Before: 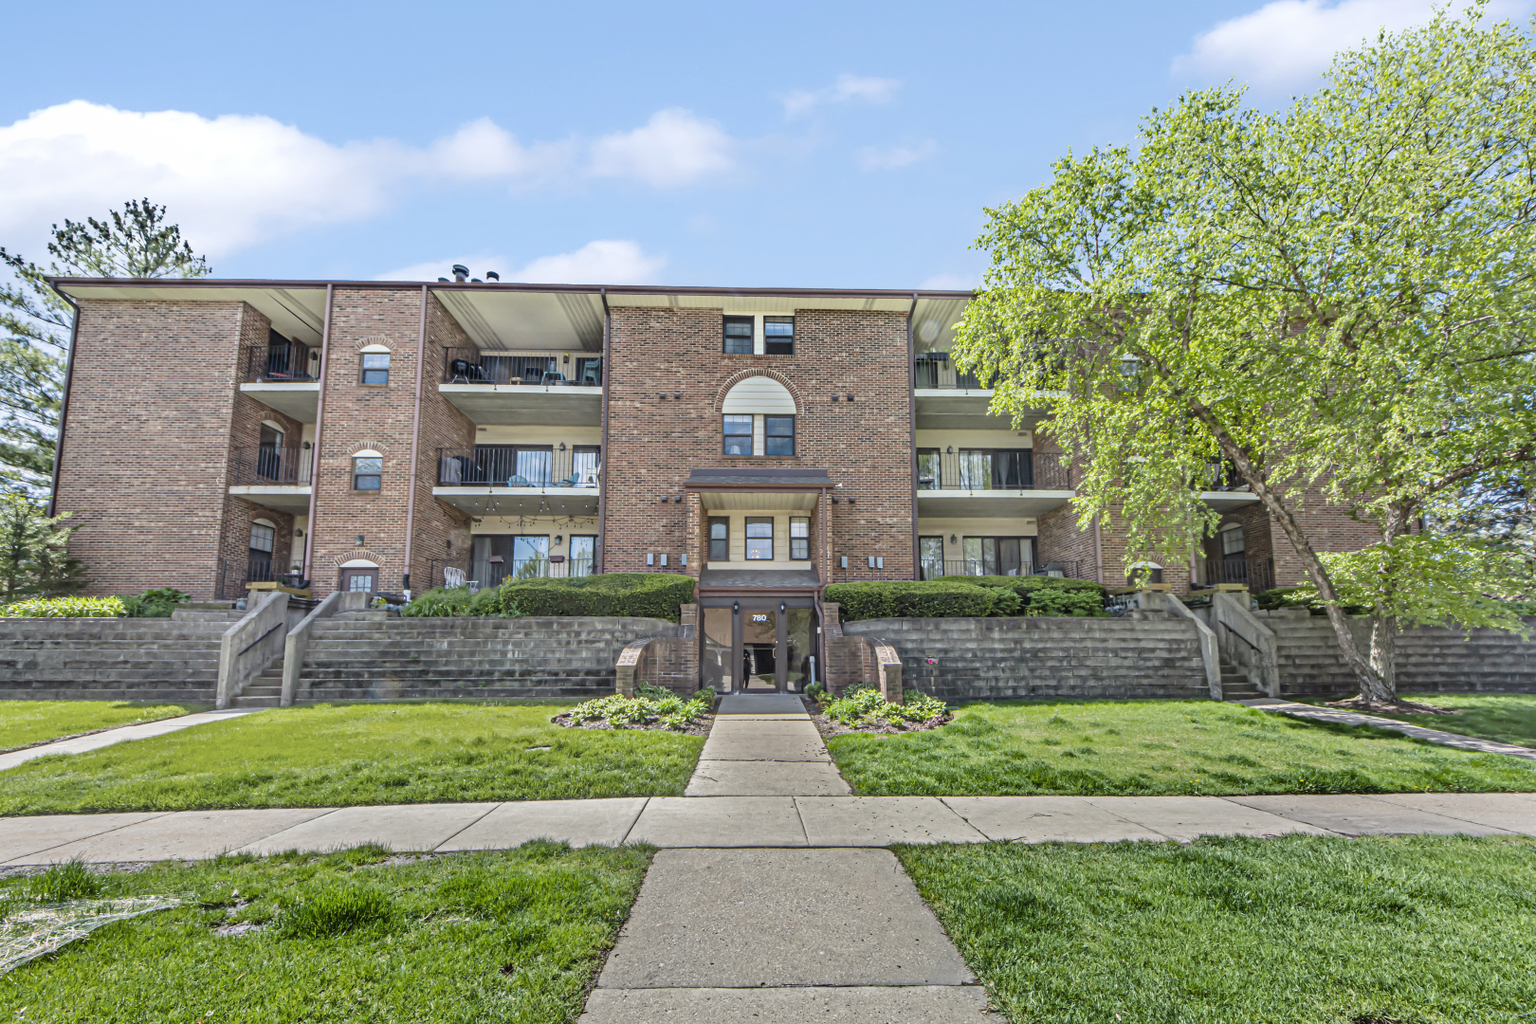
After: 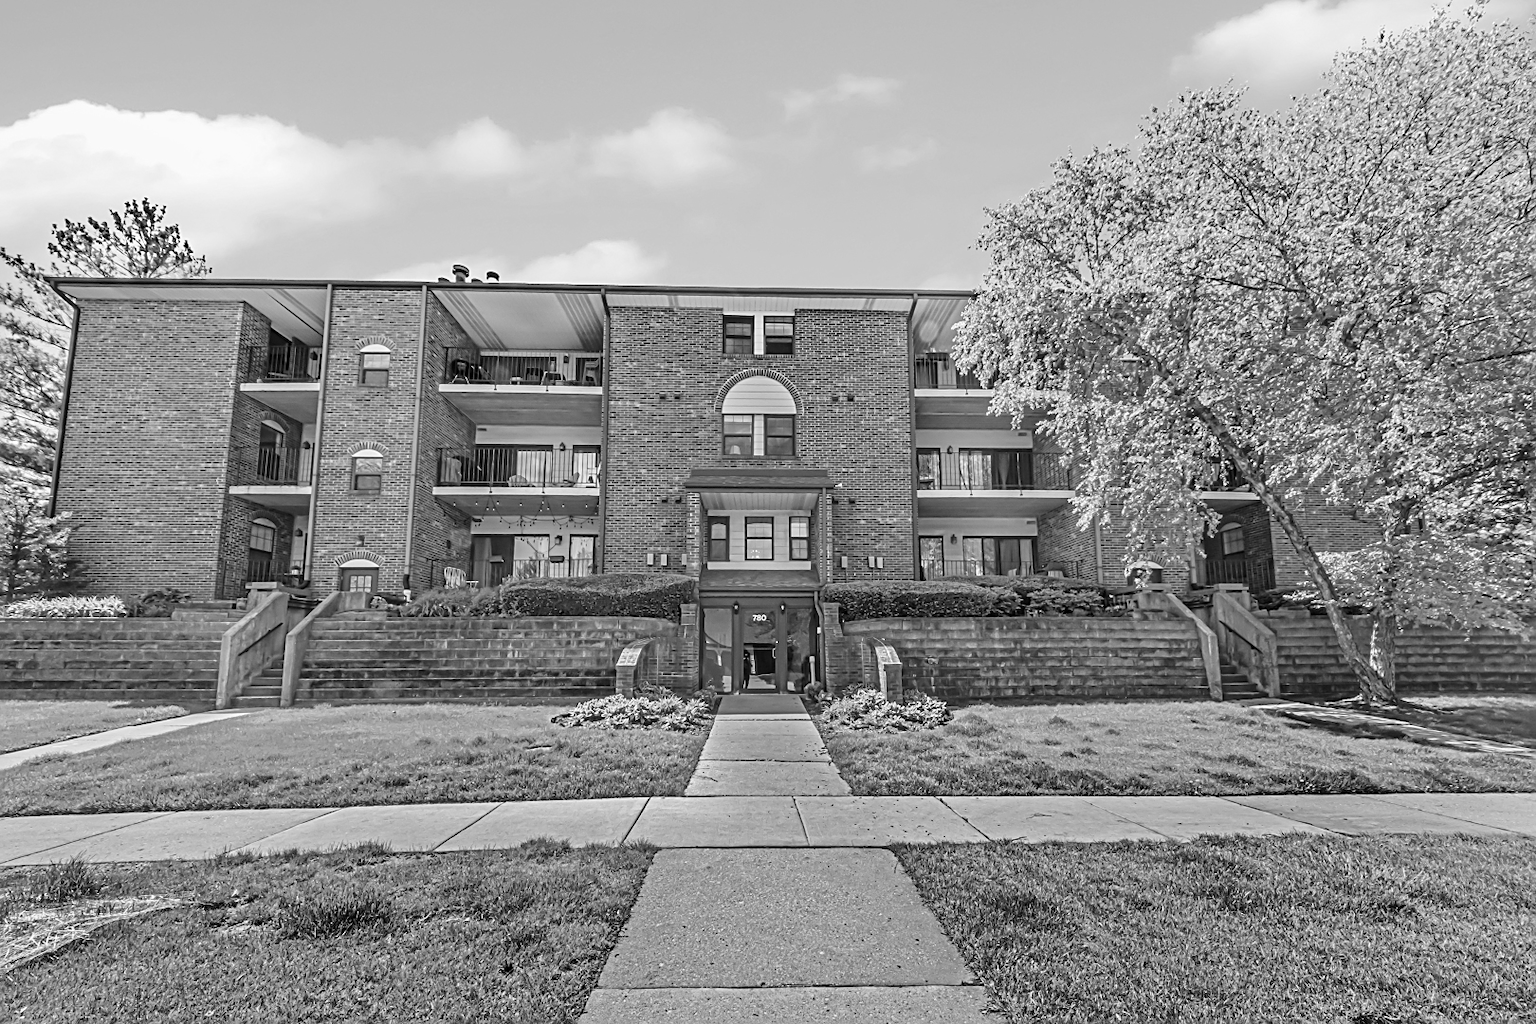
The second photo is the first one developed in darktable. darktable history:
monochrome: on, module defaults
sharpen: on, module defaults
color balance: mode lift, gamma, gain (sRGB), lift [1, 0.69, 1, 1], gamma [1, 1.482, 1, 1], gain [1, 1, 1, 0.802]
white balance: red 0.926, green 1.003, blue 1.133
